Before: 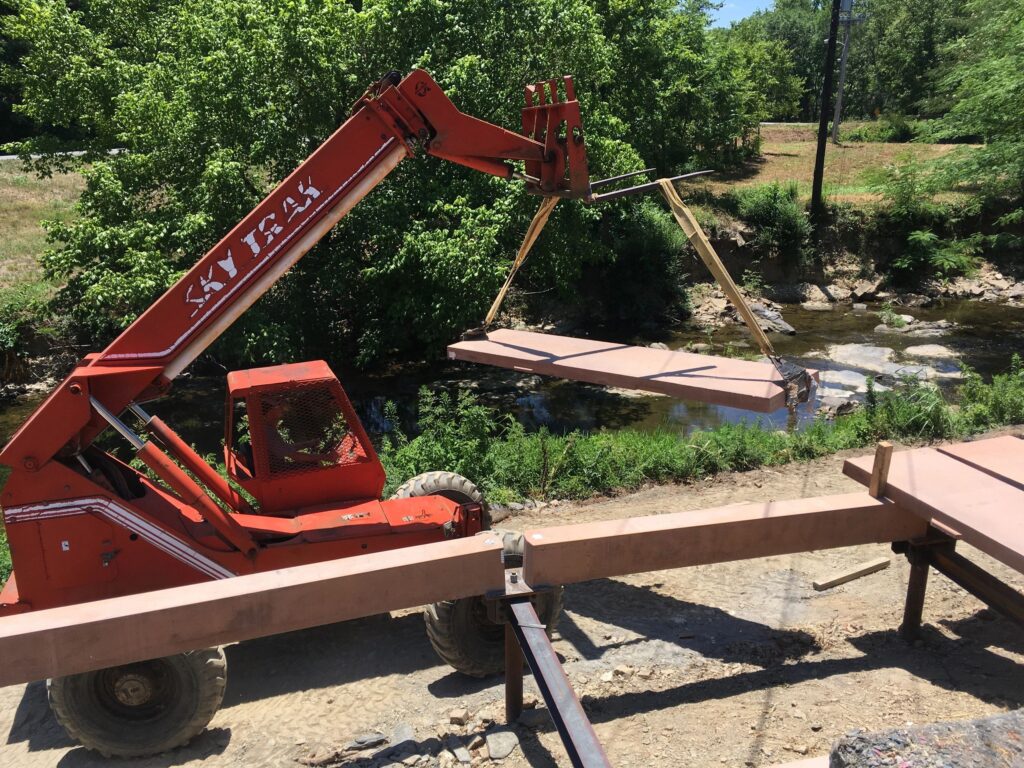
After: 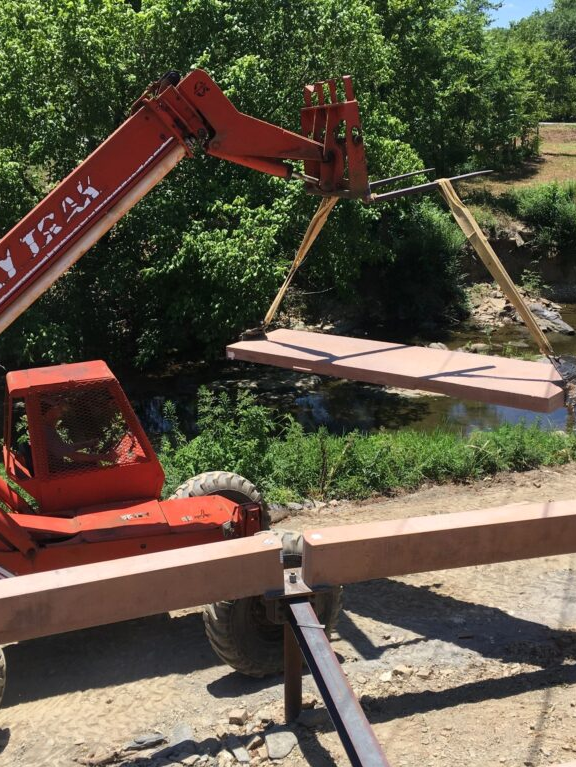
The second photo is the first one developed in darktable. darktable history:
tone equalizer: on, module defaults
crop: left 21.632%, right 22.066%, bottom 0.008%
